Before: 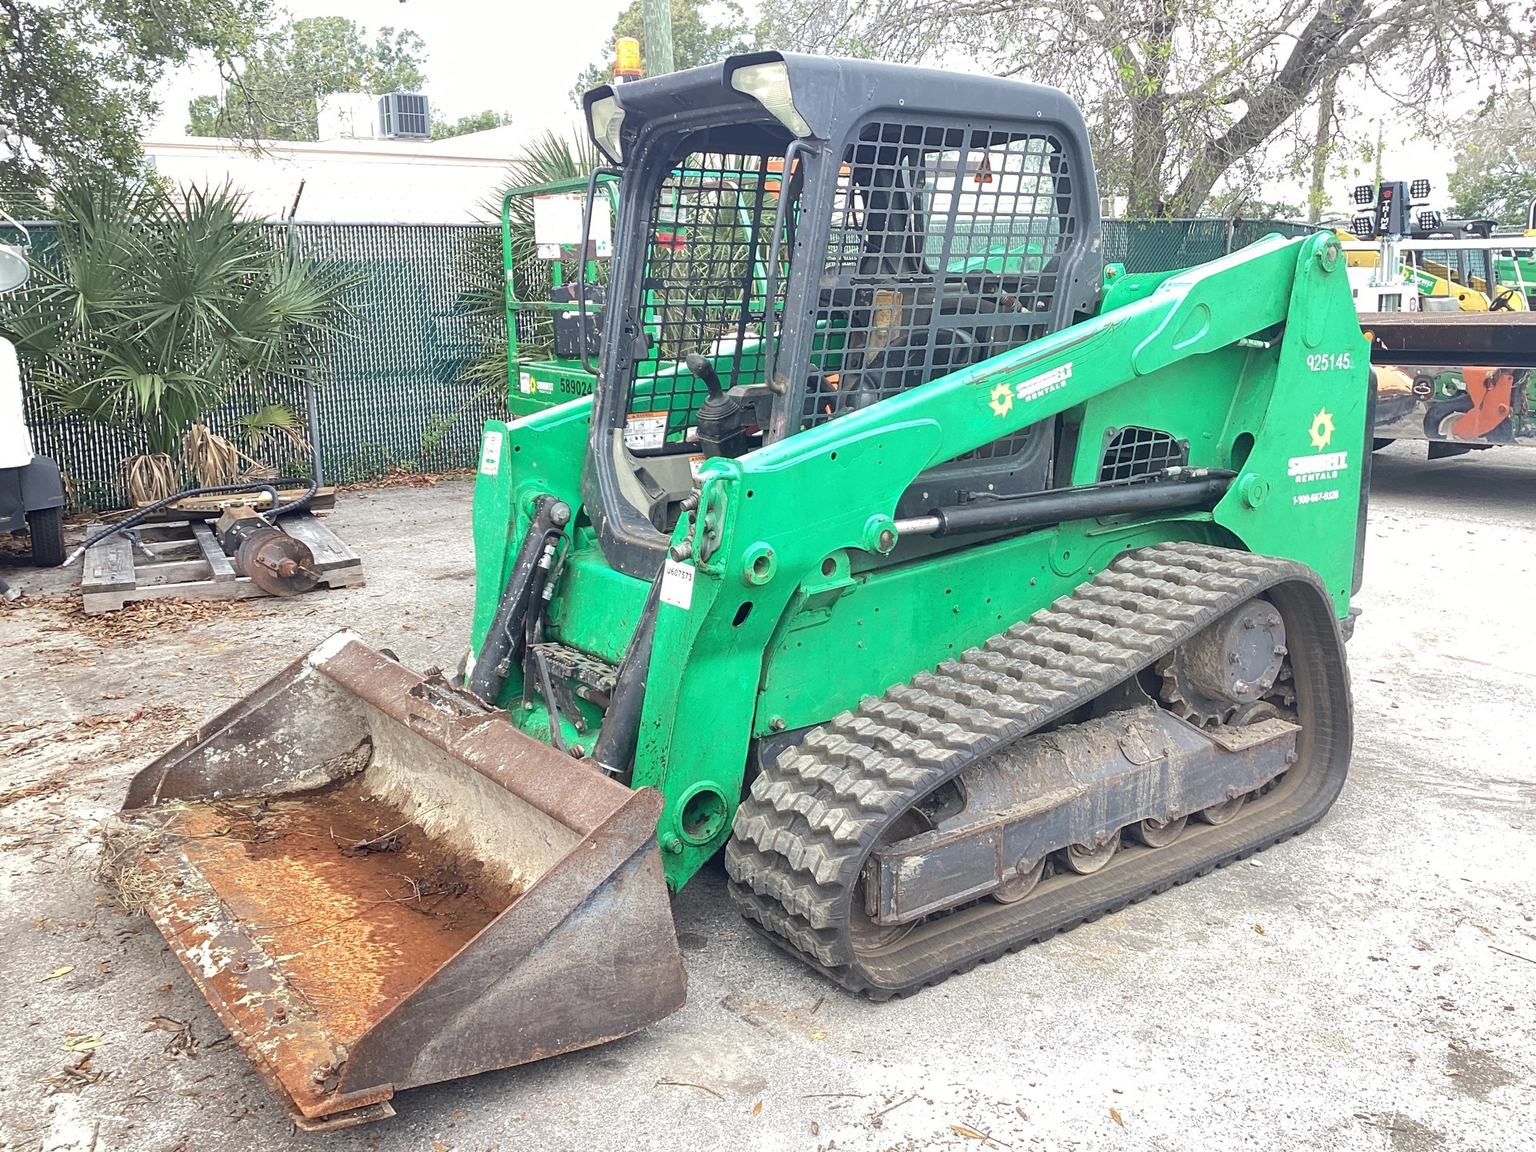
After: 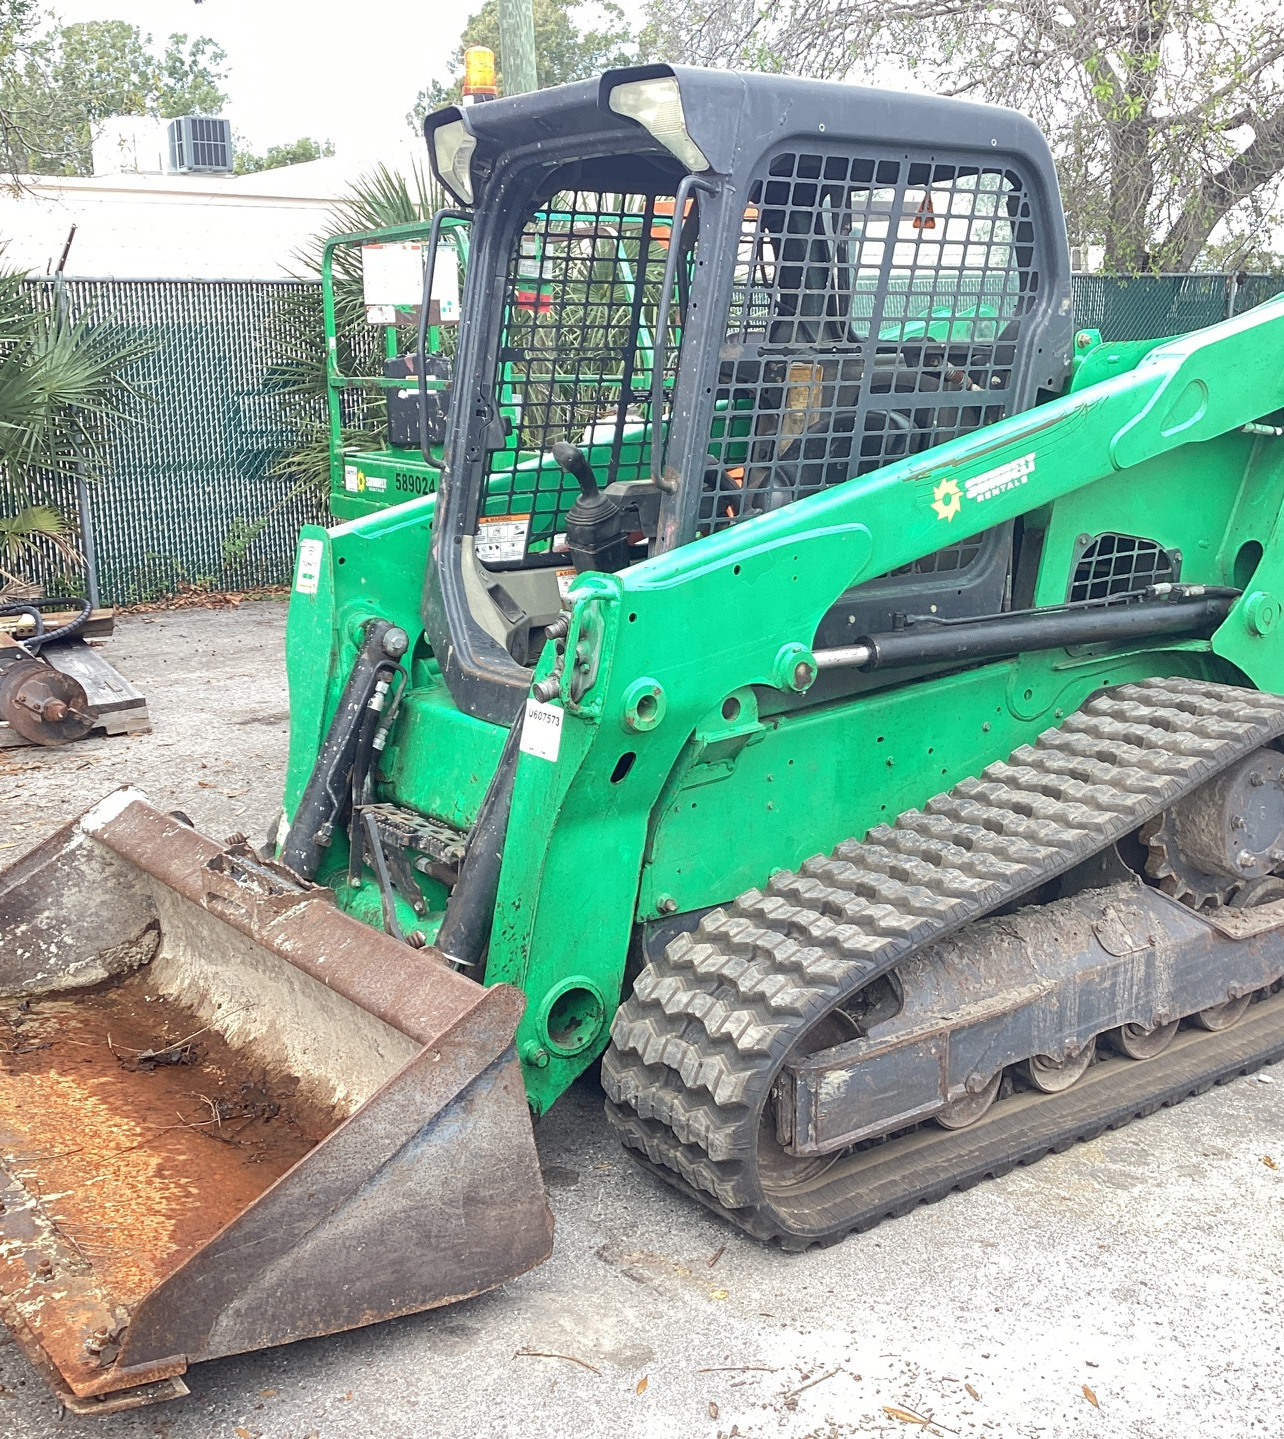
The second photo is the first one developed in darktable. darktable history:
crop and rotate: left 15.9%, right 17.217%
